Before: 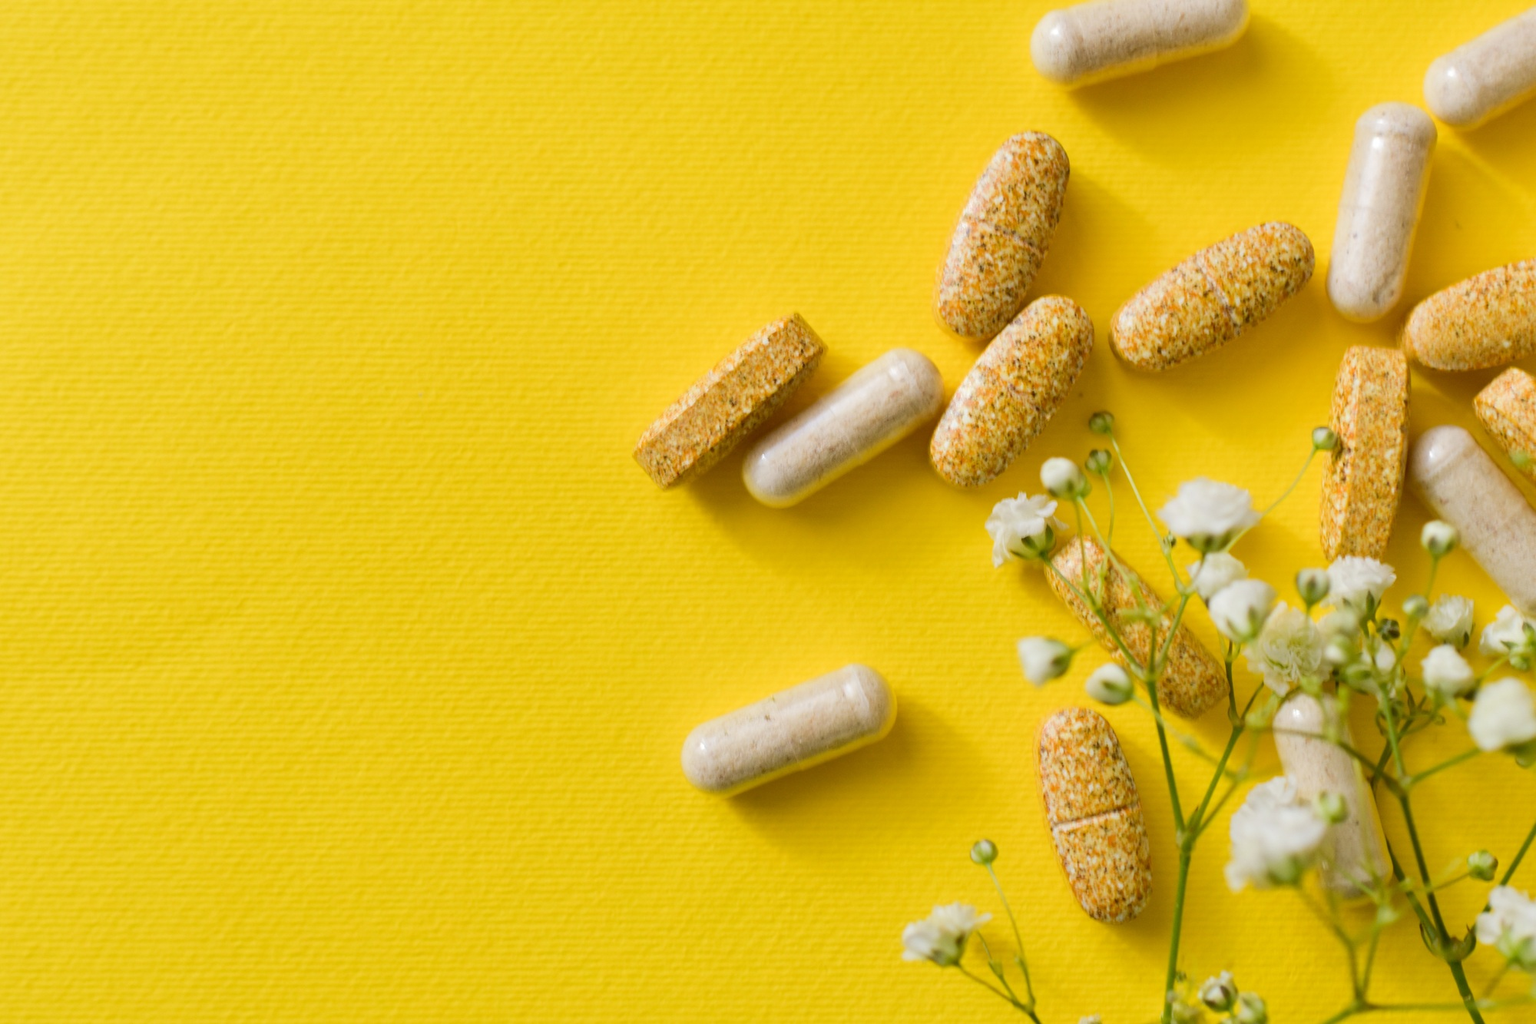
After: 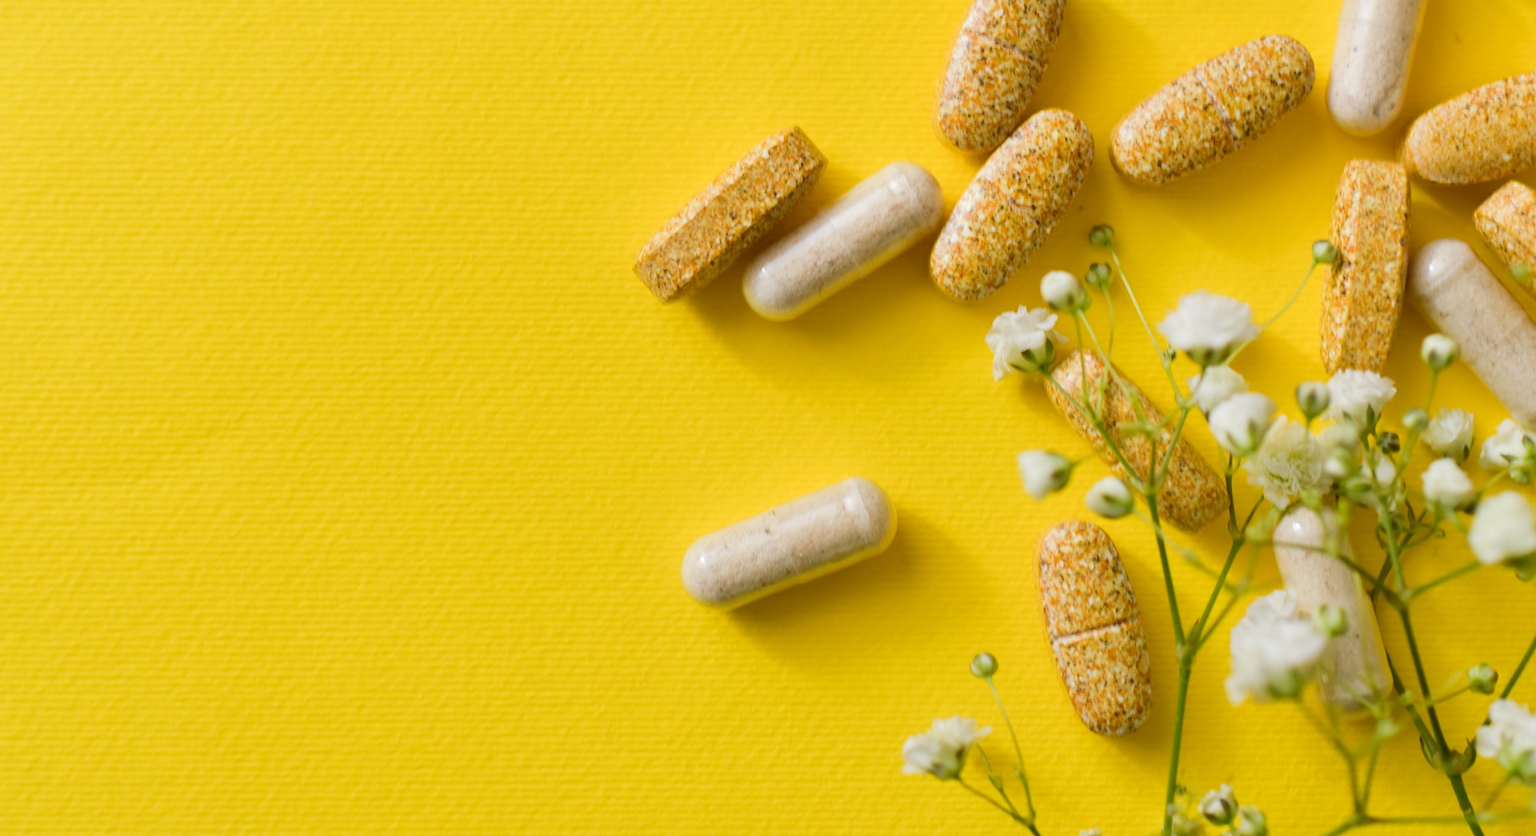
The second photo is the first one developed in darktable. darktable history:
crop and rotate: top 18.275%
